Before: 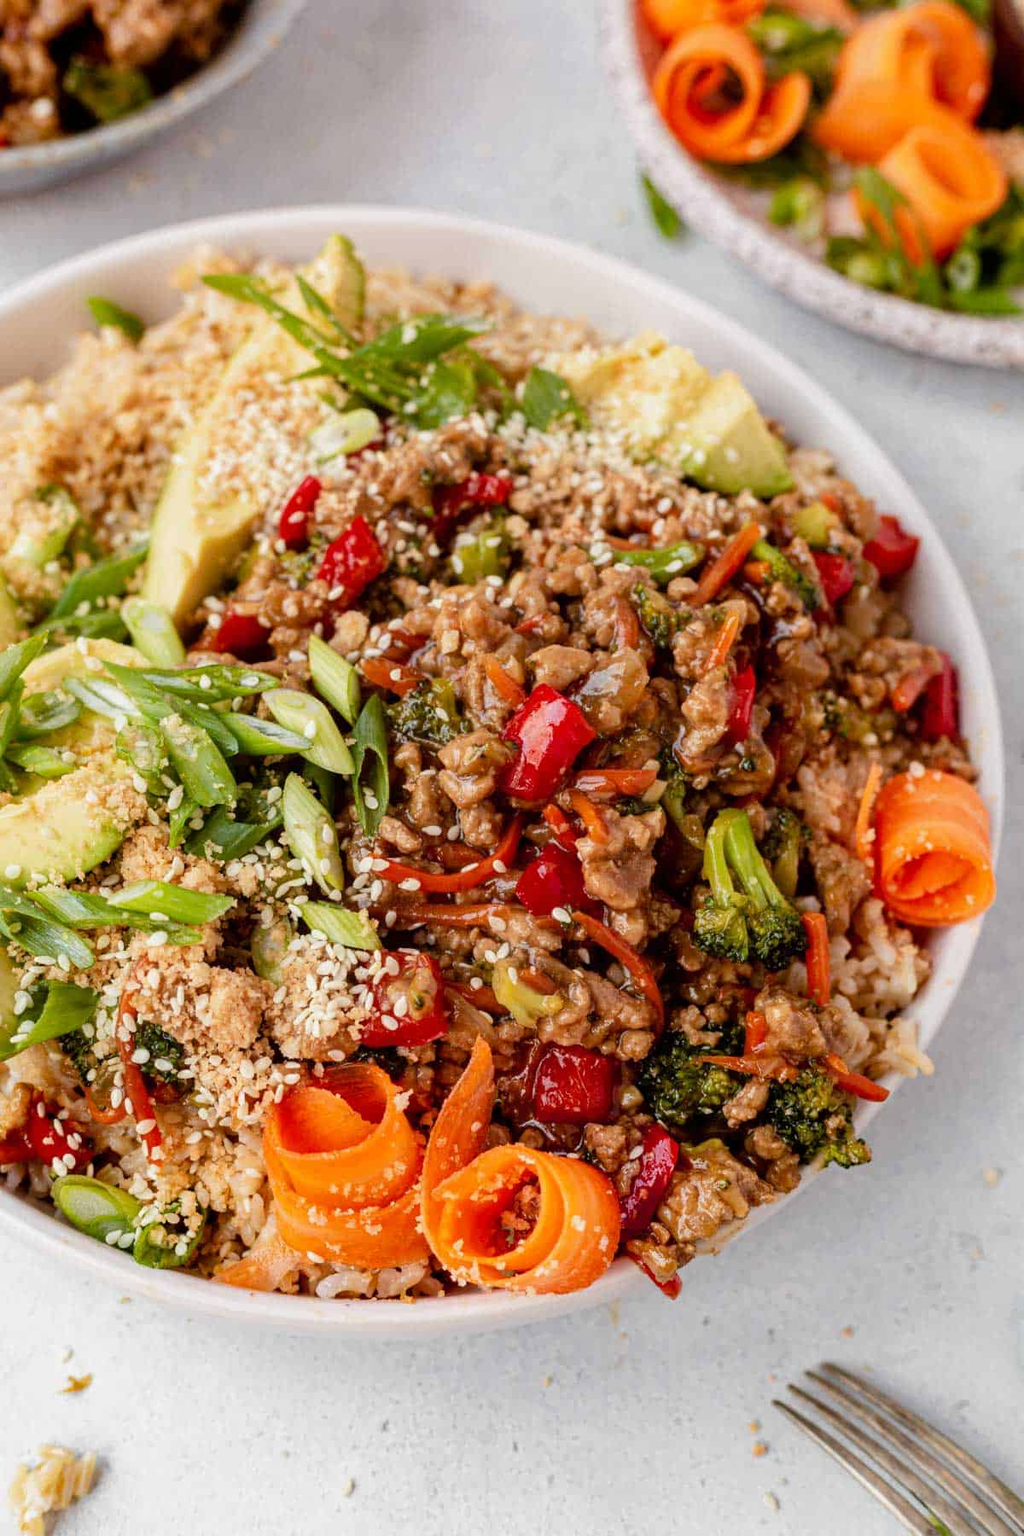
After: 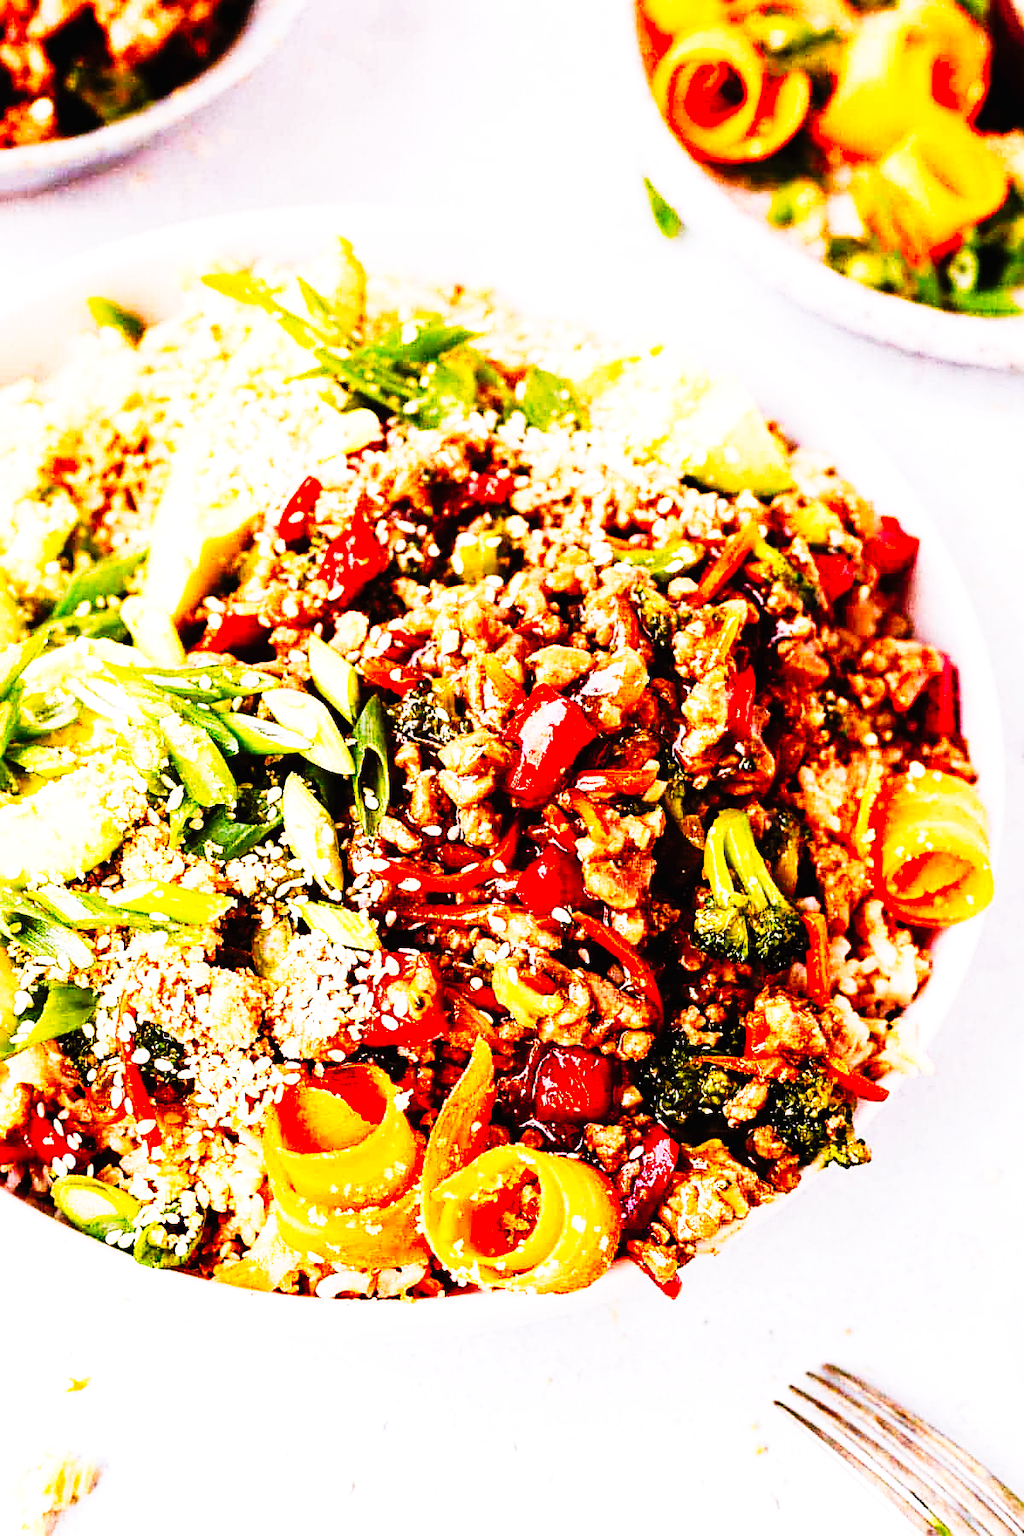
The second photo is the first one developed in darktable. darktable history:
white balance: red 1.05, blue 1.072
sharpen: on, module defaults
tone equalizer: on, module defaults
tone curve: curves: ch0 [(0, 0) (0.003, 0.01) (0.011, 0.01) (0.025, 0.011) (0.044, 0.014) (0.069, 0.018) (0.1, 0.022) (0.136, 0.026) (0.177, 0.035) (0.224, 0.051) (0.277, 0.085) (0.335, 0.158) (0.399, 0.299) (0.468, 0.457) (0.543, 0.634) (0.623, 0.801) (0.709, 0.904) (0.801, 0.963) (0.898, 0.986) (1, 1)], preserve colors none
exposure: black level correction 0, exposure 0.7 EV, compensate exposure bias true, compensate highlight preservation false
